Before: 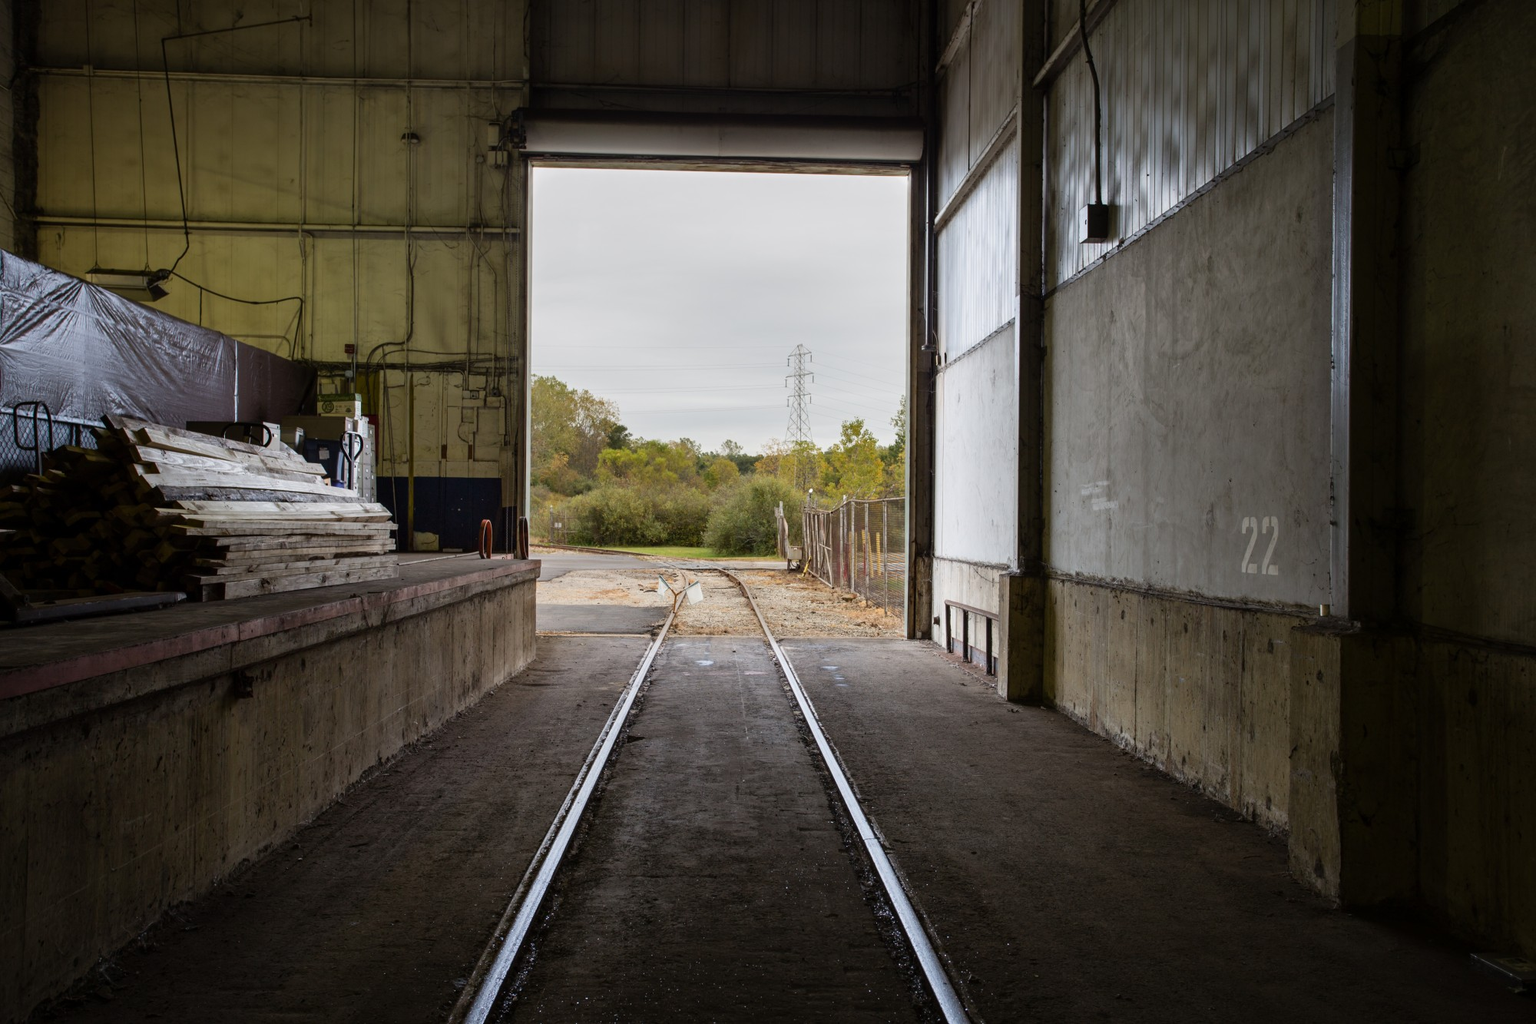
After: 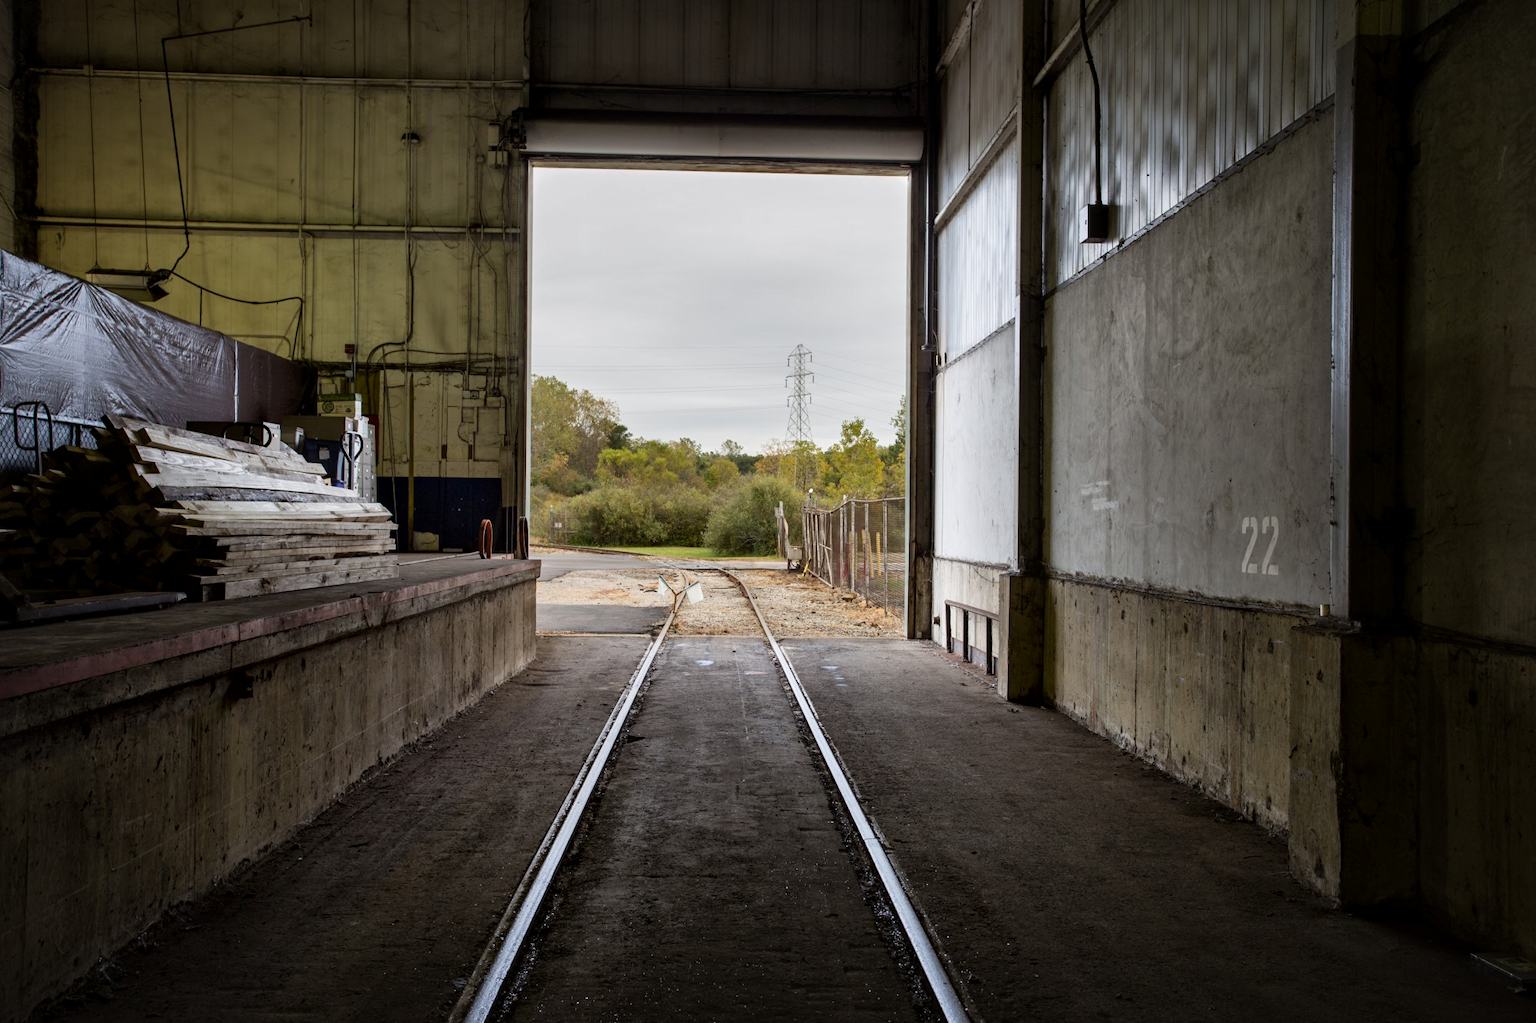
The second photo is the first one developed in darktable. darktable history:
local contrast: mode bilateral grid, contrast 20, coarseness 50, detail 133%, midtone range 0.2
